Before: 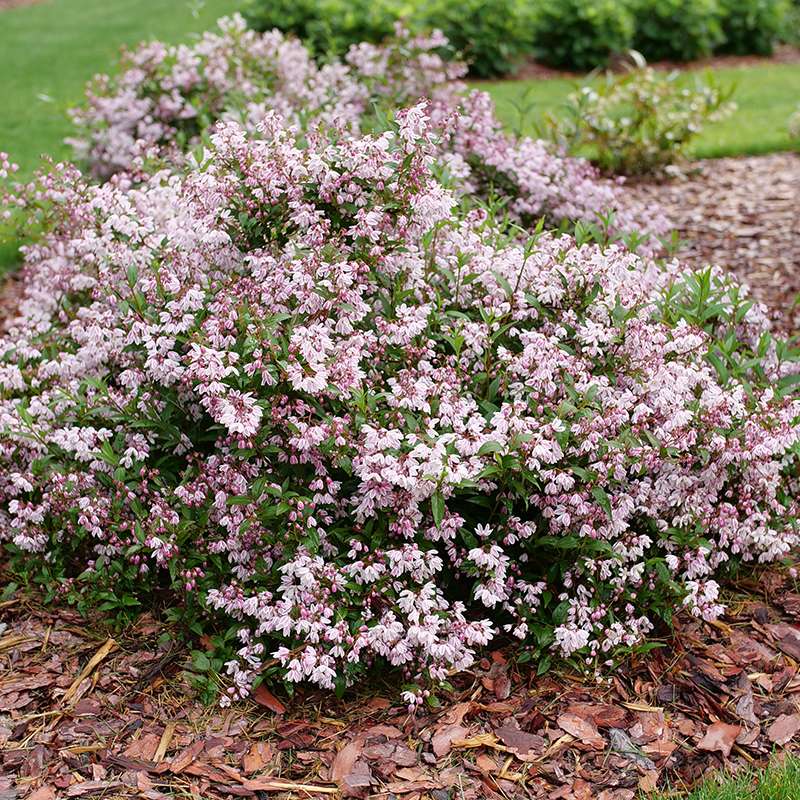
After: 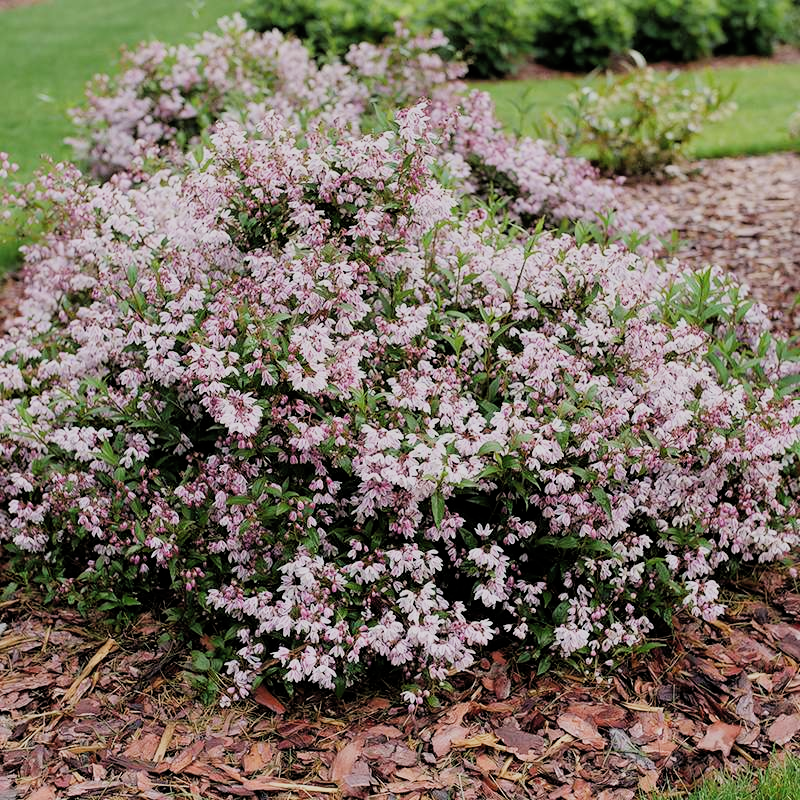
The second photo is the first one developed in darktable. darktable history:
filmic rgb: black relative exposure -7.65 EV, white relative exposure 4.56 EV, hardness 3.61, contrast 1.054, color science v4 (2020), contrast in shadows soft, contrast in highlights soft
